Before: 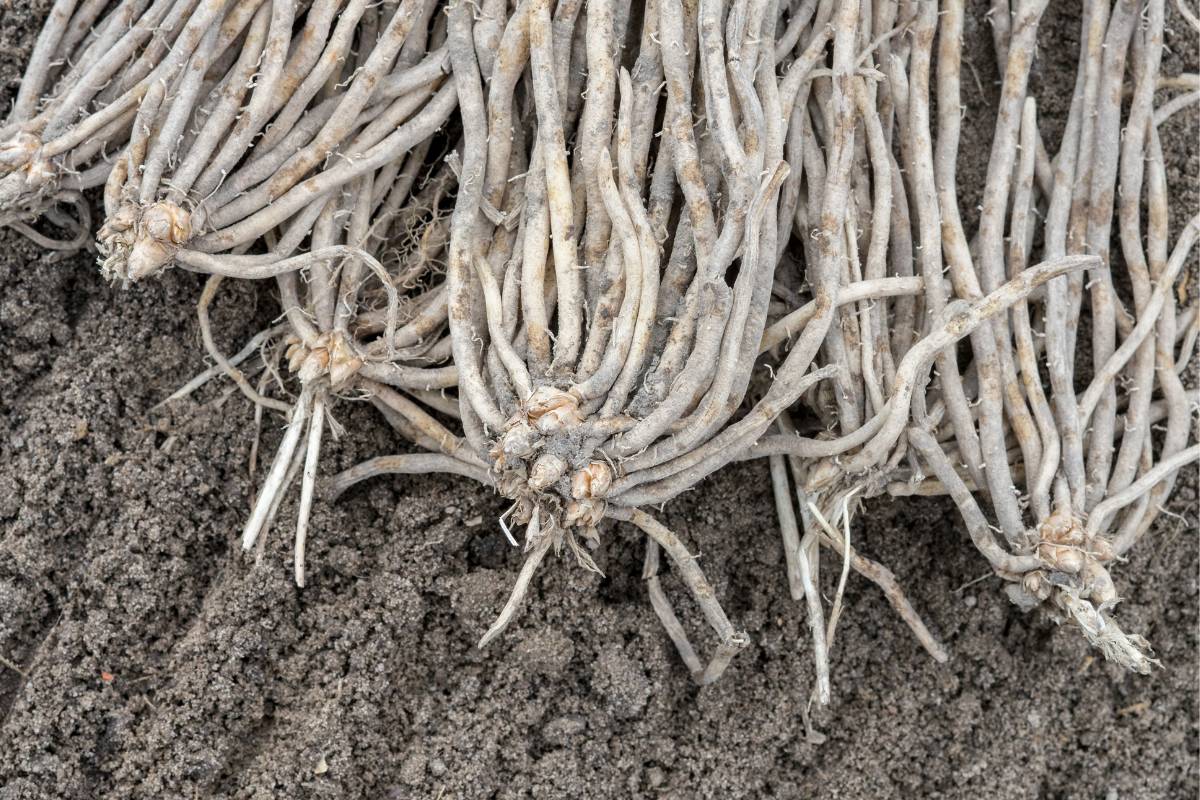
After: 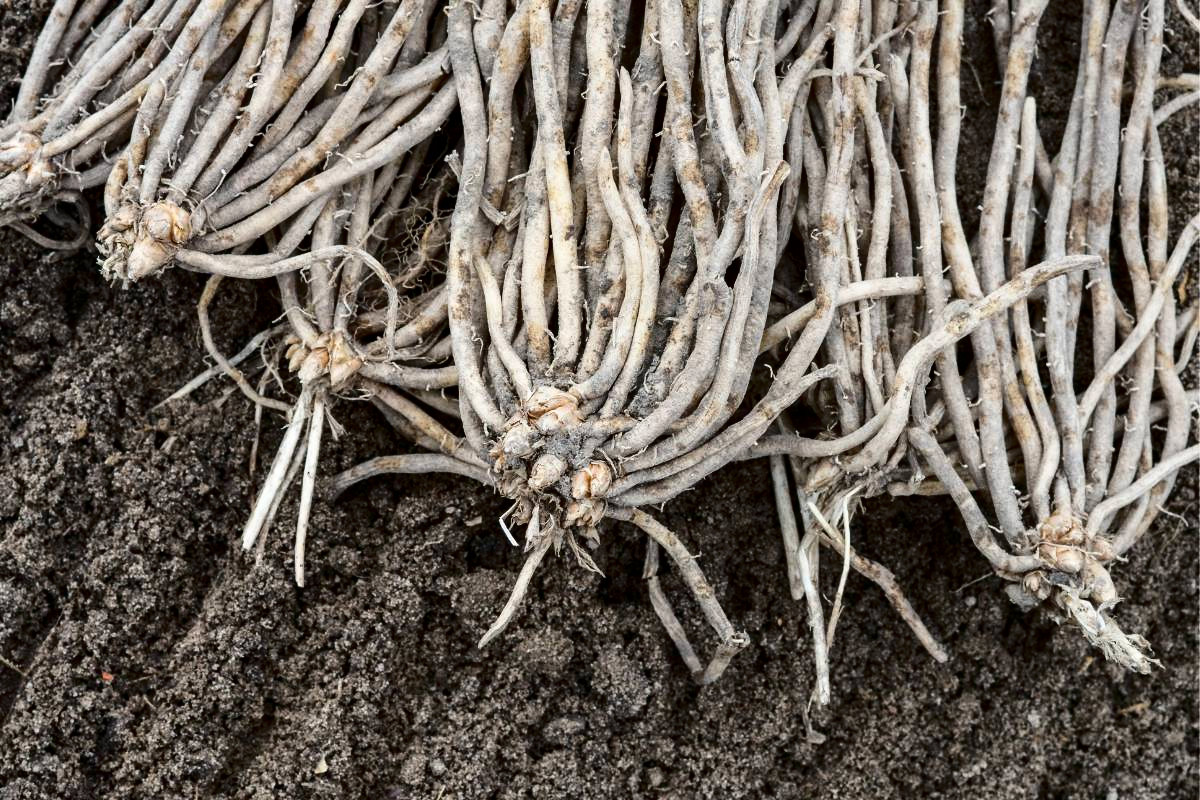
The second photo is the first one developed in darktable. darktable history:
contrast brightness saturation: contrast 0.244, brightness -0.231, saturation 0.142
